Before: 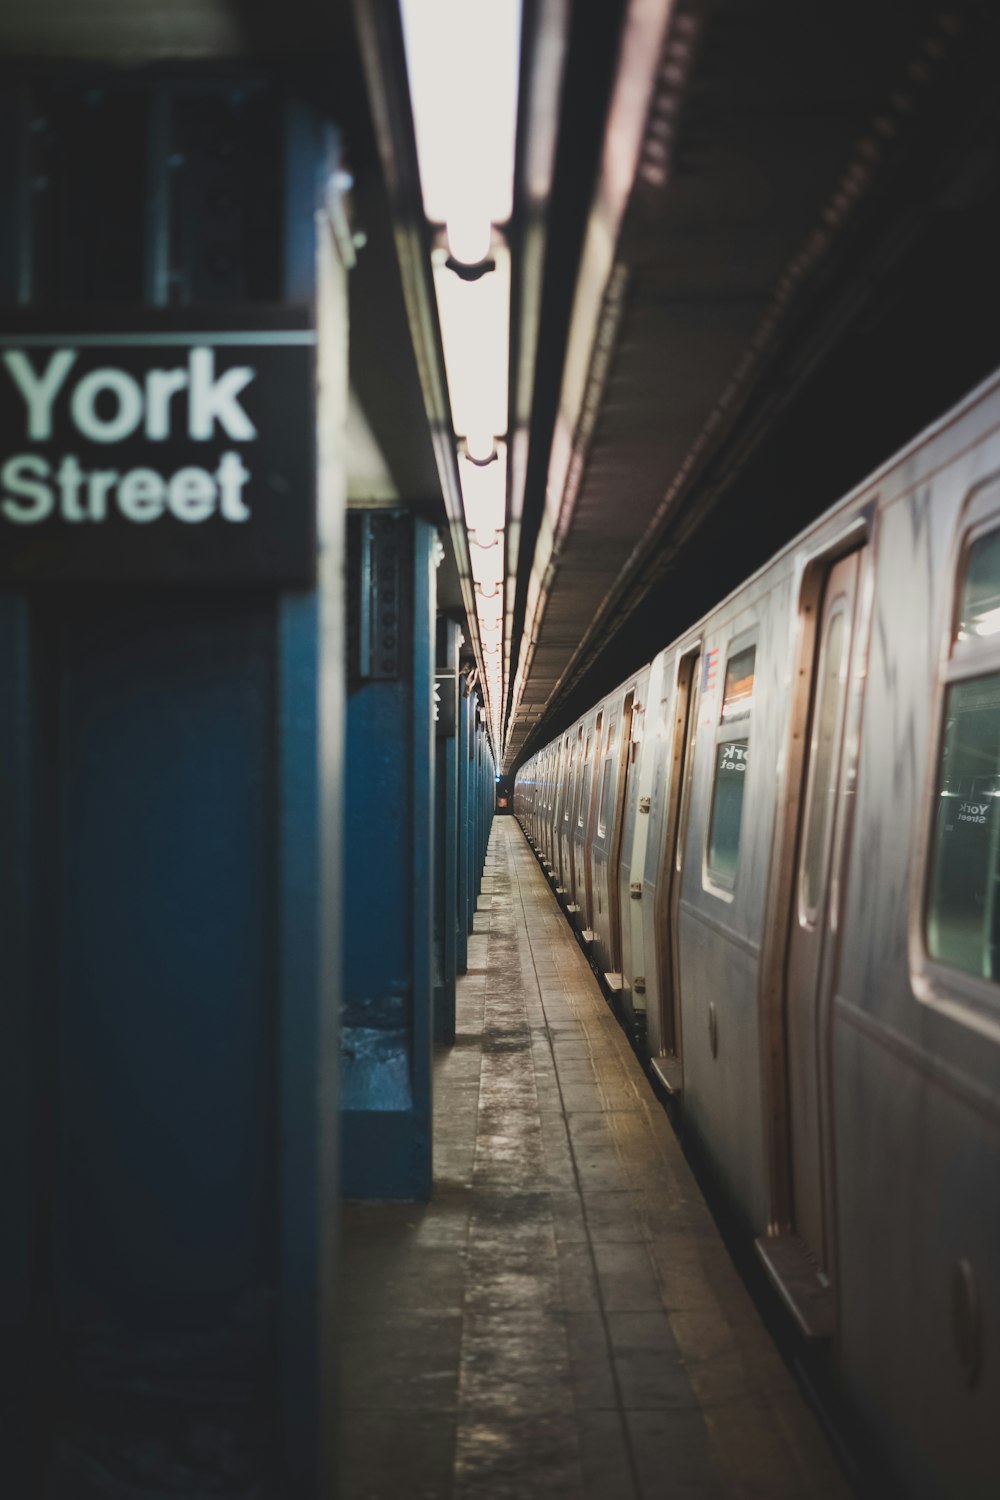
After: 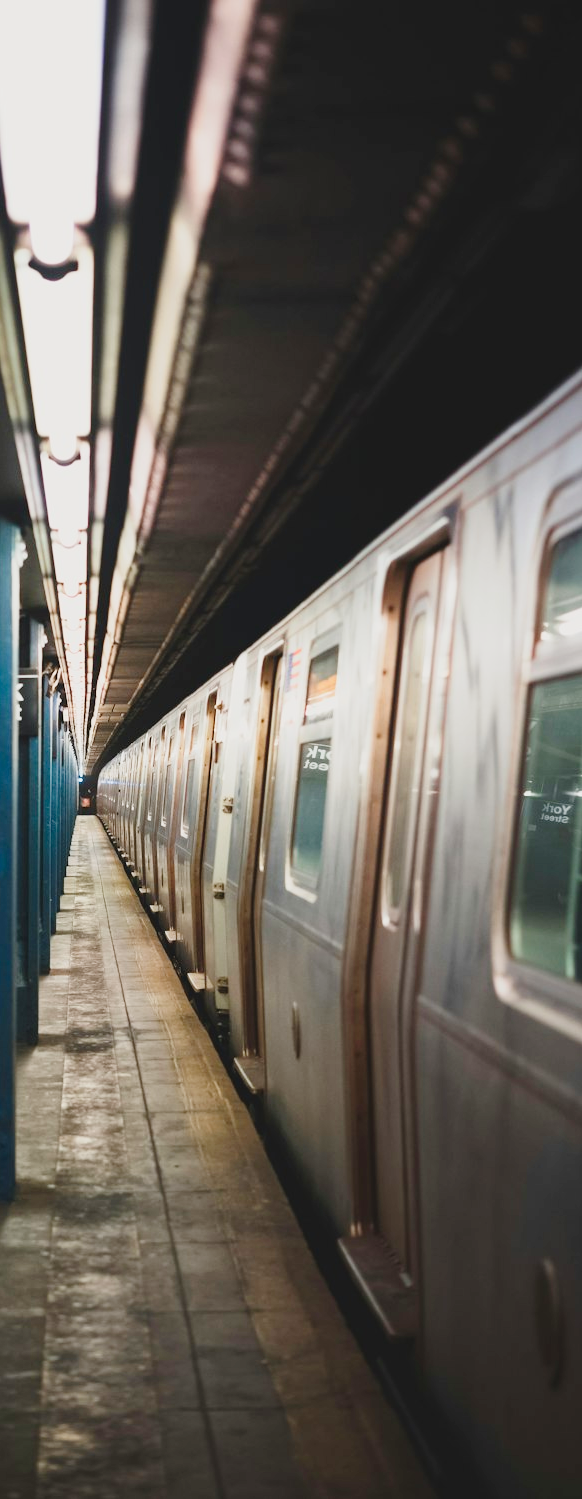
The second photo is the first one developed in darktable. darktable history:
crop: left 41.711%
tone curve: curves: ch0 [(0, 0) (0.003, 0.003) (0.011, 0.01) (0.025, 0.023) (0.044, 0.041) (0.069, 0.064) (0.1, 0.094) (0.136, 0.143) (0.177, 0.205) (0.224, 0.281) (0.277, 0.367) (0.335, 0.457) (0.399, 0.542) (0.468, 0.629) (0.543, 0.711) (0.623, 0.788) (0.709, 0.863) (0.801, 0.912) (0.898, 0.955) (1, 1)], preserve colors none
exposure: exposure -0.255 EV, compensate exposure bias true, compensate highlight preservation false
